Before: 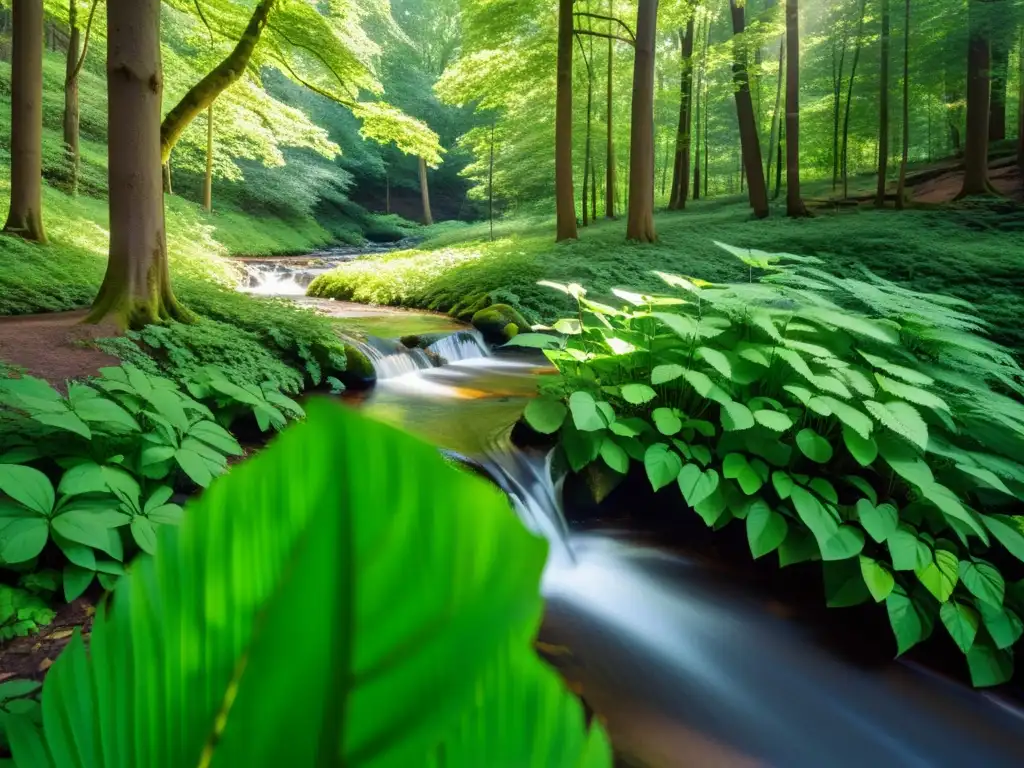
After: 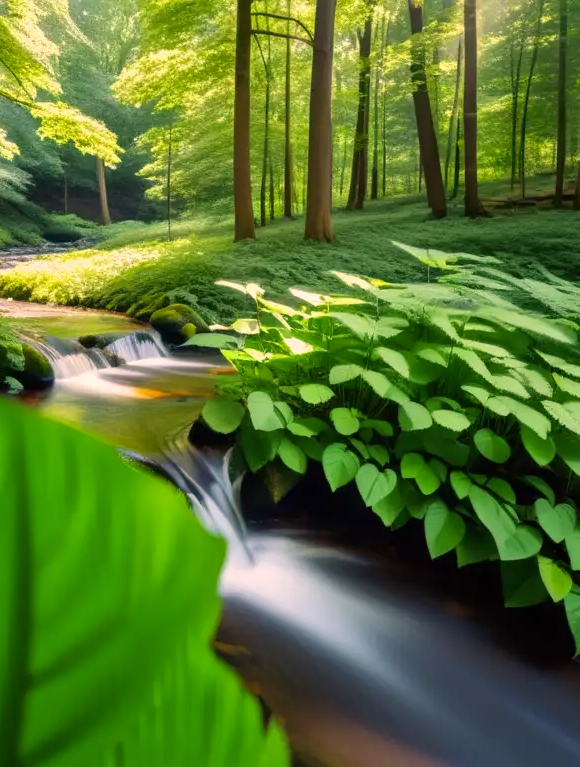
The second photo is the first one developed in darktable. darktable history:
crop: left 31.458%, top 0%, right 11.876%
color correction: highlights a* 11.96, highlights b* 11.58
